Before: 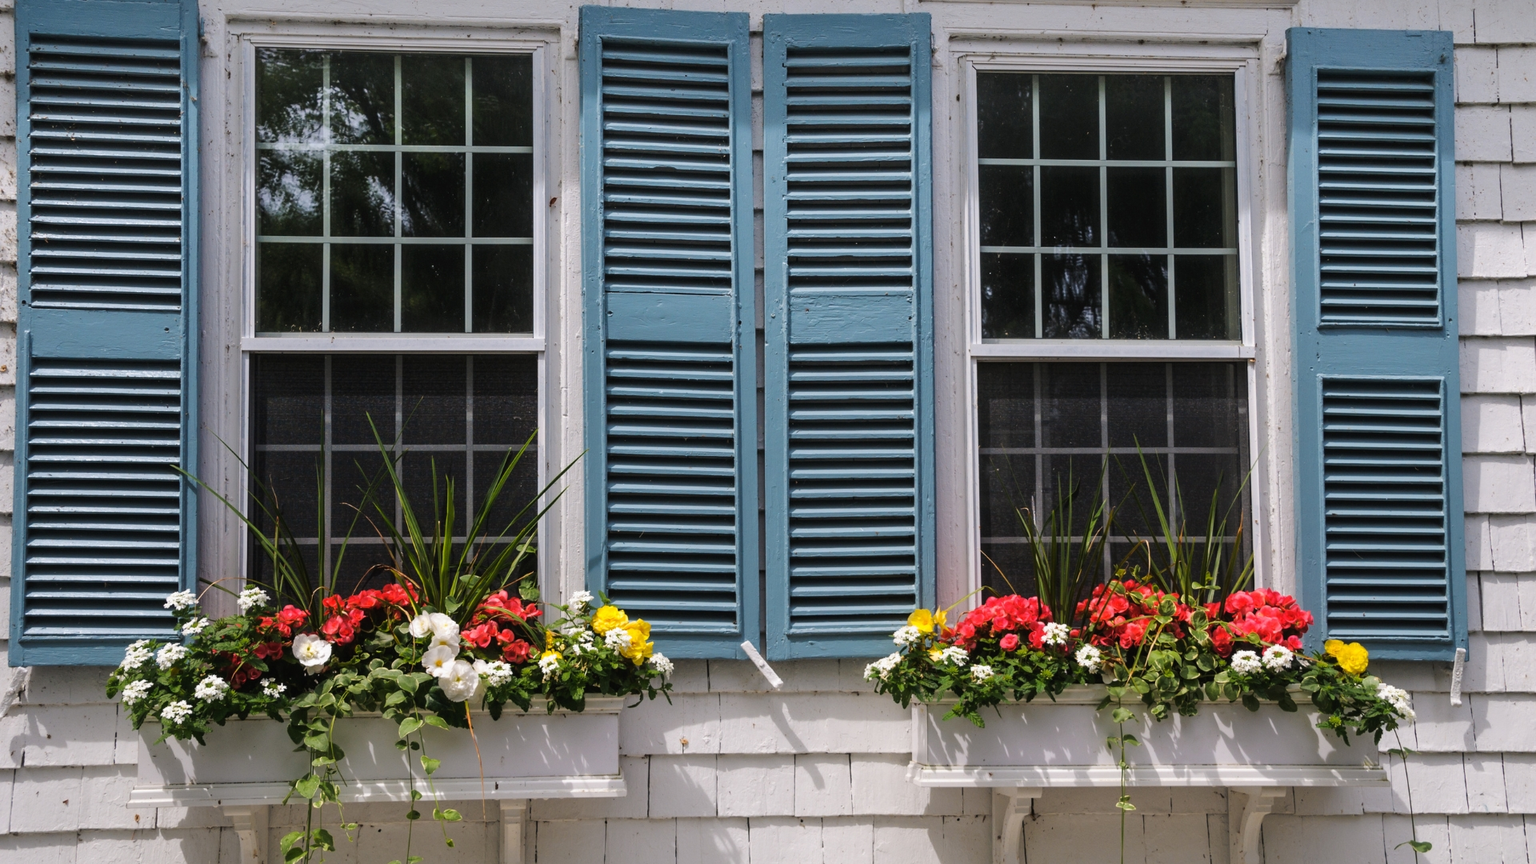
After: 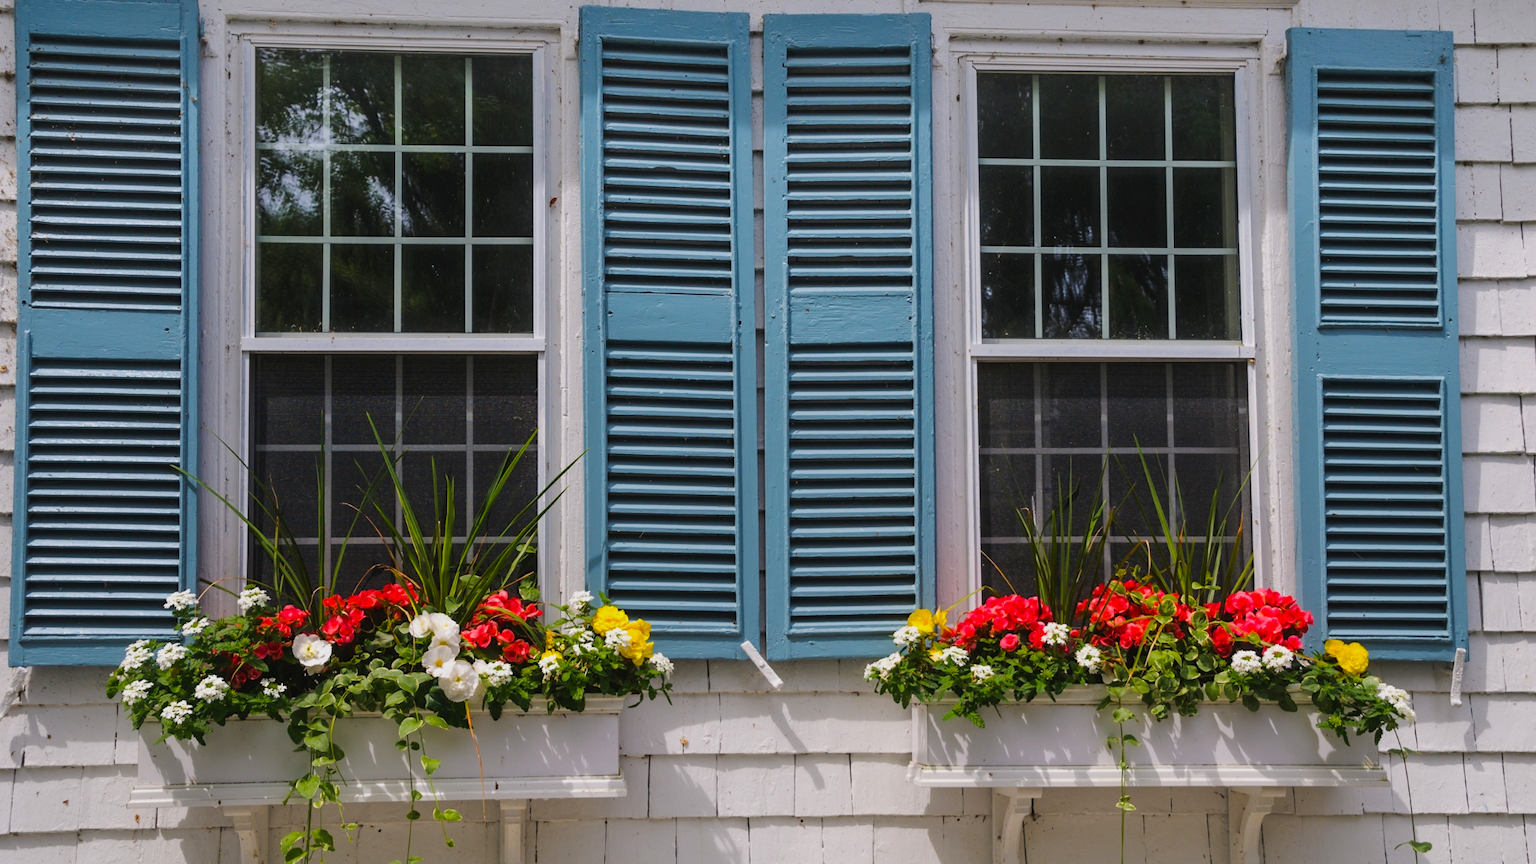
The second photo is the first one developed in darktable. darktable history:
color balance rgb: perceptual saturation grading › global saturation 25.656%, contrast -10.638%
